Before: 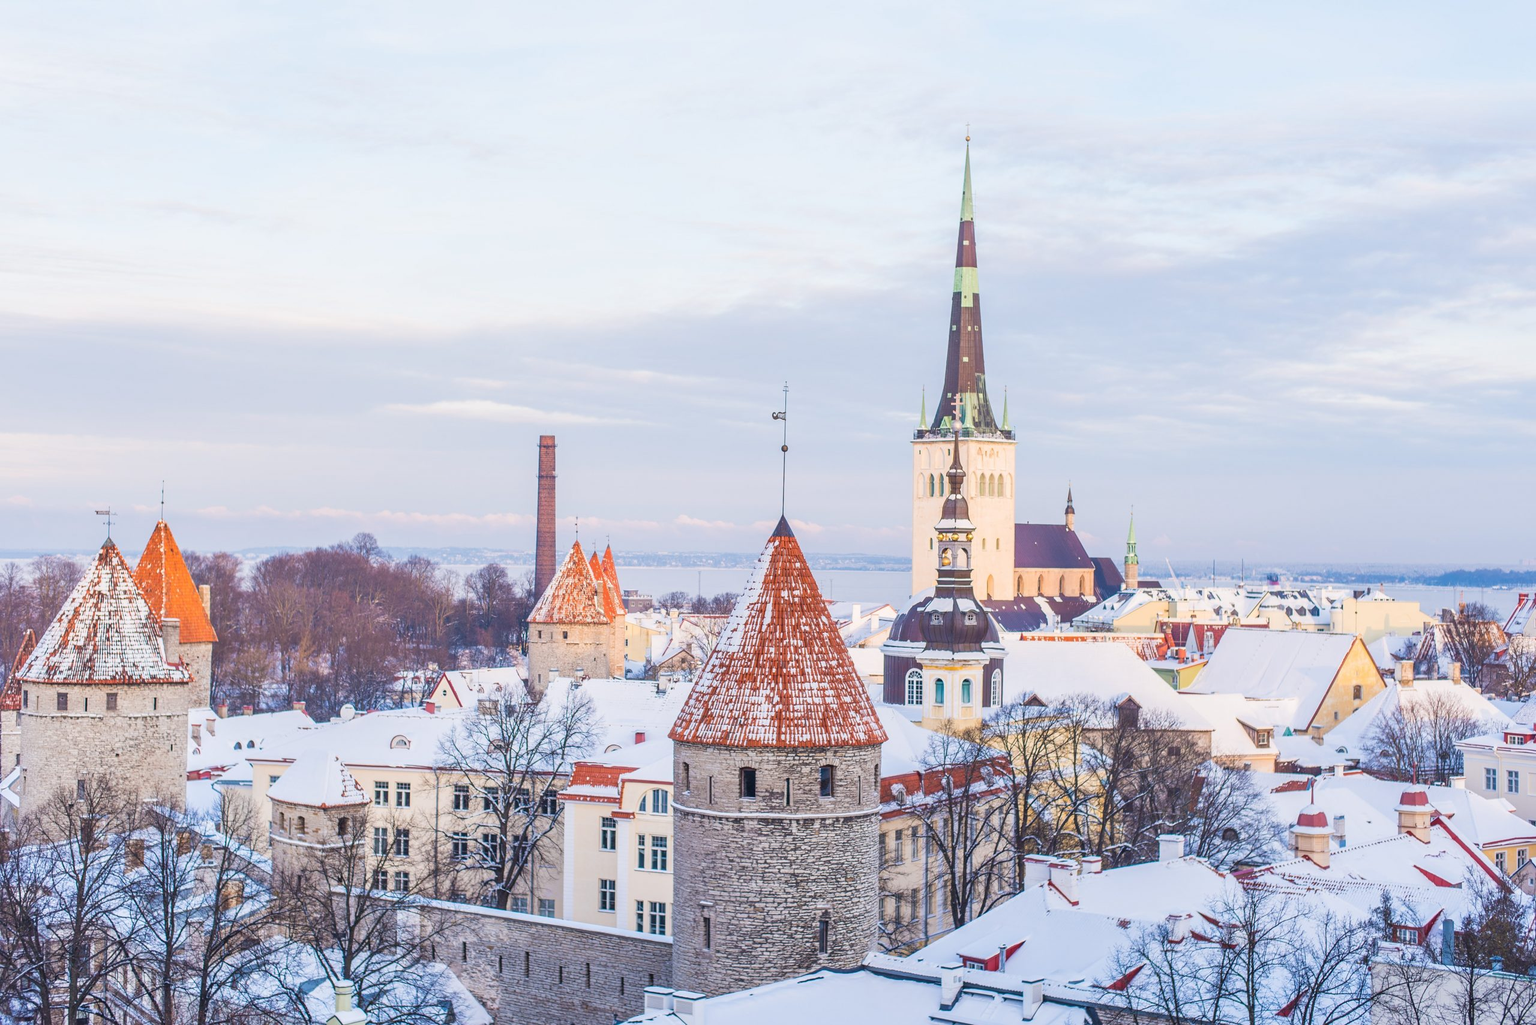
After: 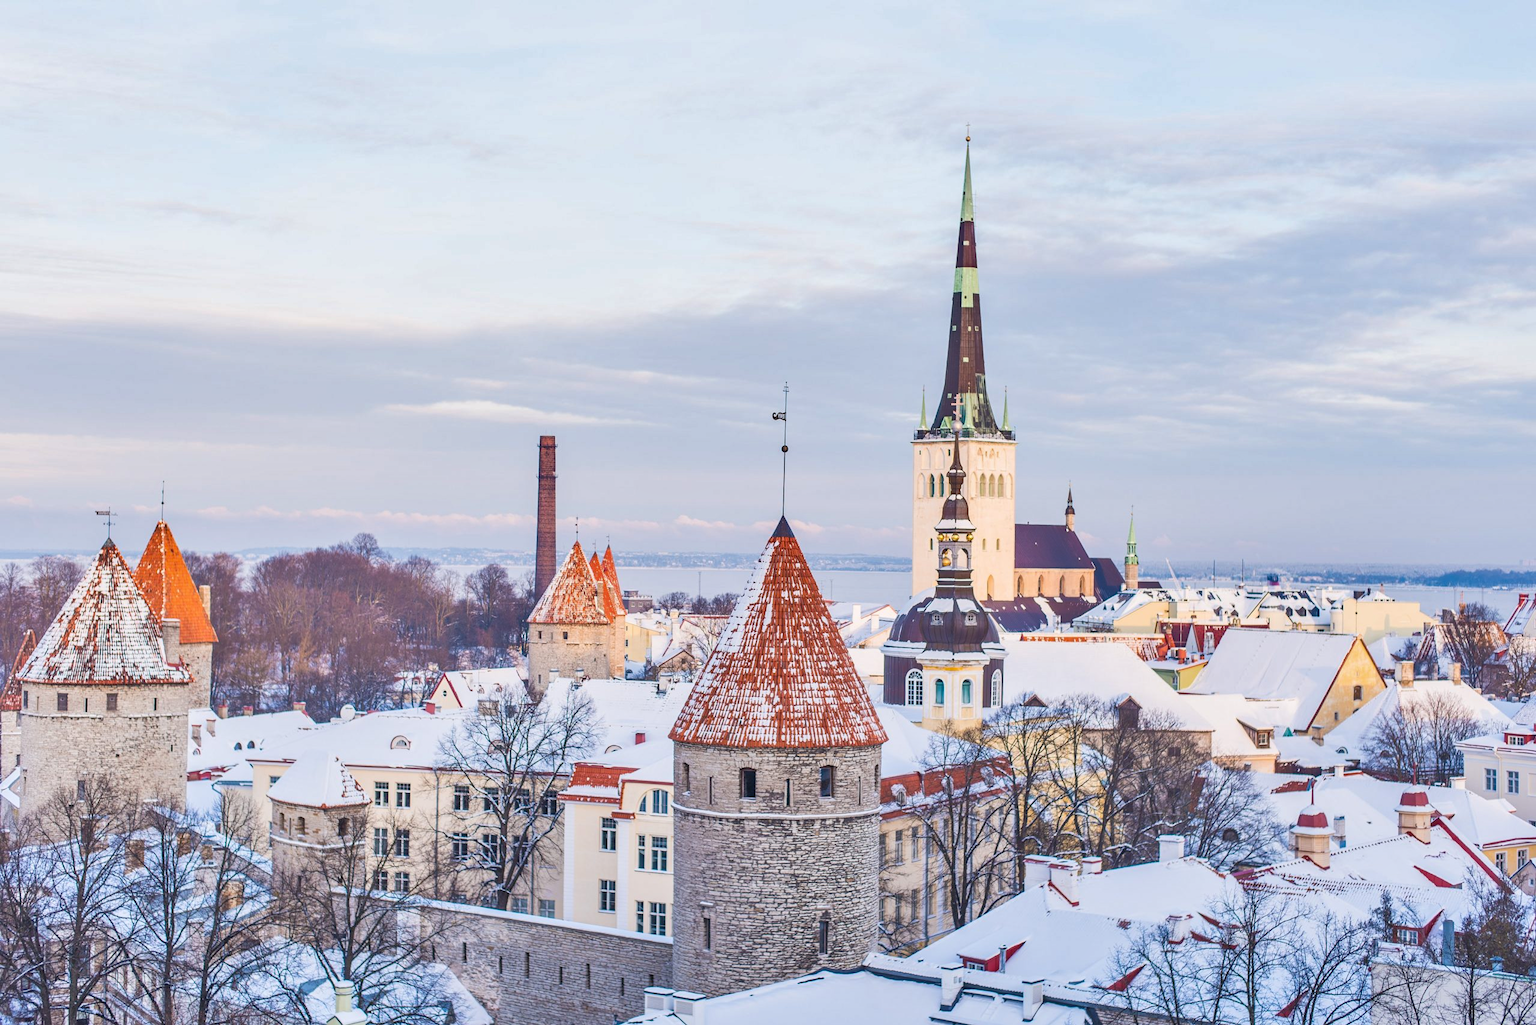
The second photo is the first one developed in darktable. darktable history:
contrast brightness saturation: contrast 0.05, brightness 0.06, saturation 0.01
exposure: compensate exposure bias true, compensate highlight preservation false
shadows and highlights: low approximation 0.01, soften with gaussian
